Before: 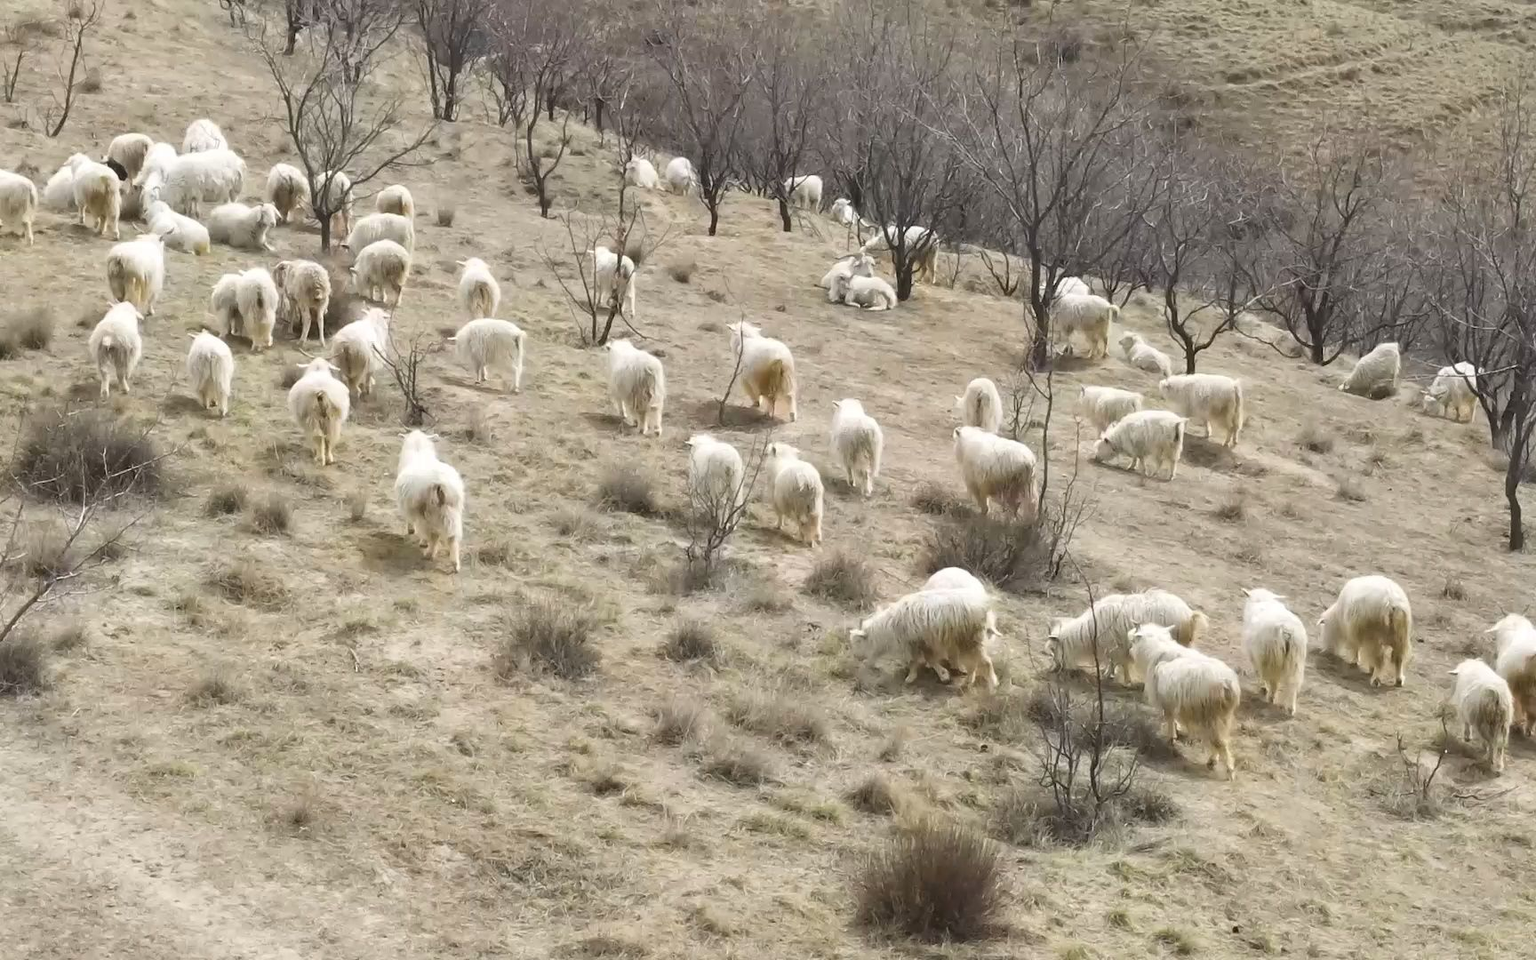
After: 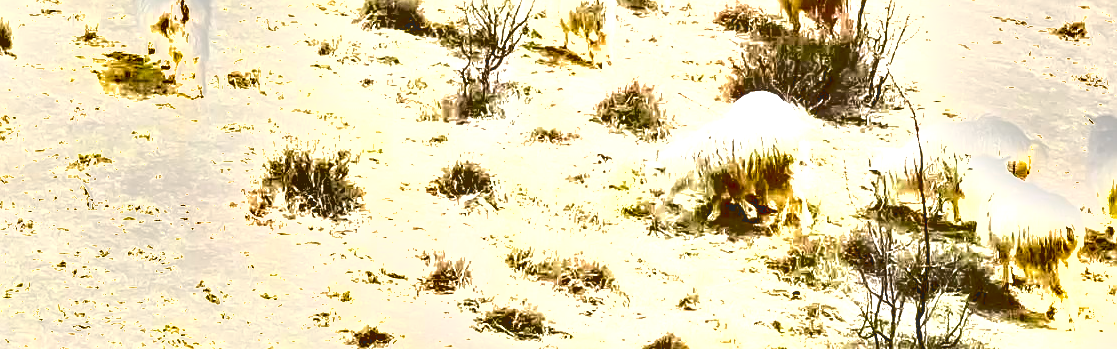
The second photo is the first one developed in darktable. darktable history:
shadows and highlights: shadows 48.05, highlights -42.32, soften with gaussian
levels: gray 59.34%, levels [0, 0.281, 0.562]
sharpen: on, module defaults
contrast brightness saturation: contrast 0.067, brightness -0.125, saturation 0.064
exposure: black level correction 0.041, exposure 0.499 EV, compensate exposure bias true, compensate highlight preservation false
contrast equalizer: octaves 7, y [[0.5, 0.486, 0.447, 0.446, 0.489, 0.5], [0.5 ×6], [0.5 ×6], [0 ×6], [0 ×6]]
crop: left 18.029%, top 50.701%, right 17.304%, bottom 16.897%
local contrast: highlights 74%, shadows 55%, detail 177%, midtone range 0.212
